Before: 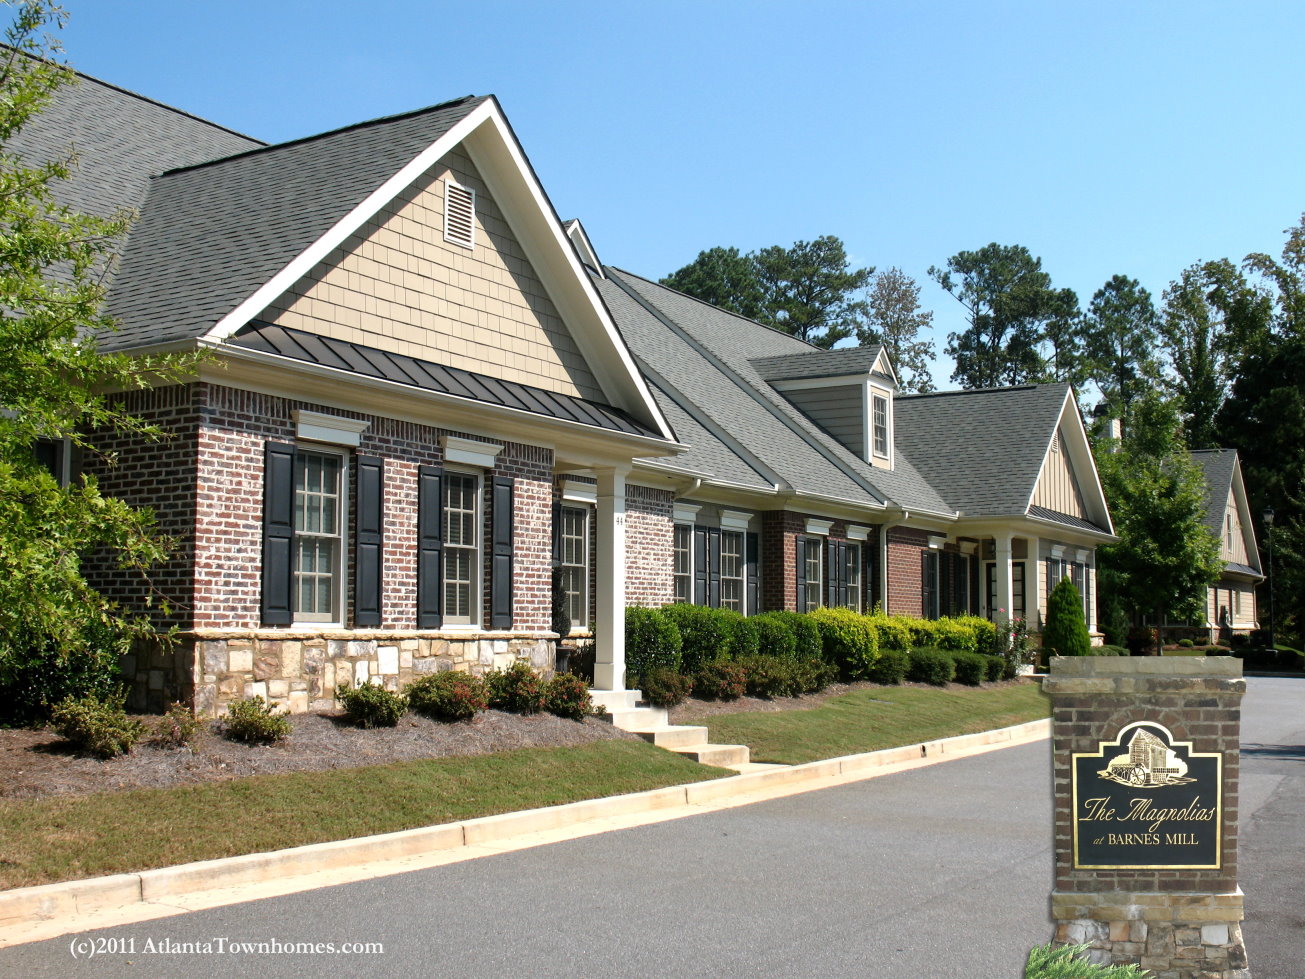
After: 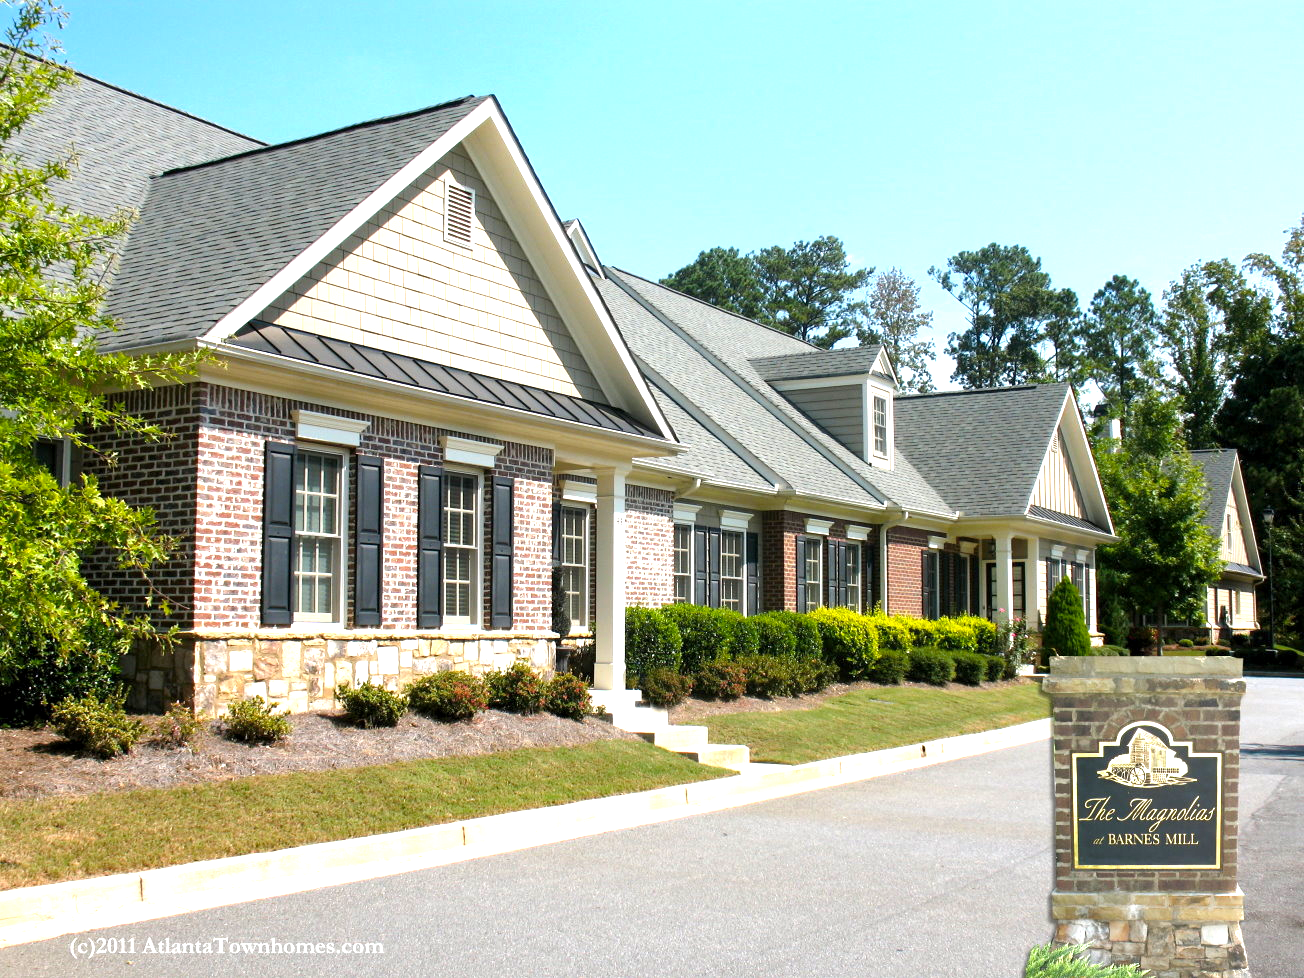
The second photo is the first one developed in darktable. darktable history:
color balance rgb: perceptual saturation grading › global saturation 25%, global vibrance 20%
exposure: black level correction 0.001, exposure 0.955 EV, compensate exposure bias true, compensate highlight preservation false
color contrast: green-magenta contrast 0.84, blue-yellow contrast 0.86
